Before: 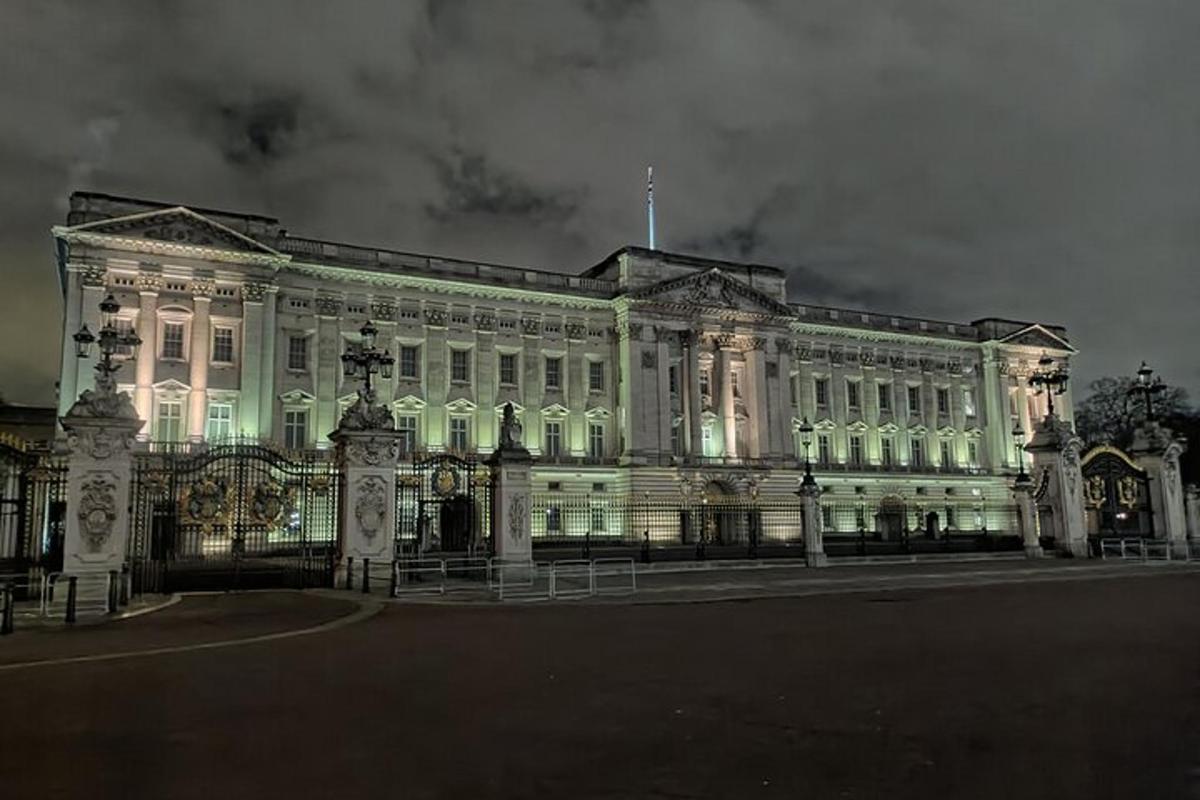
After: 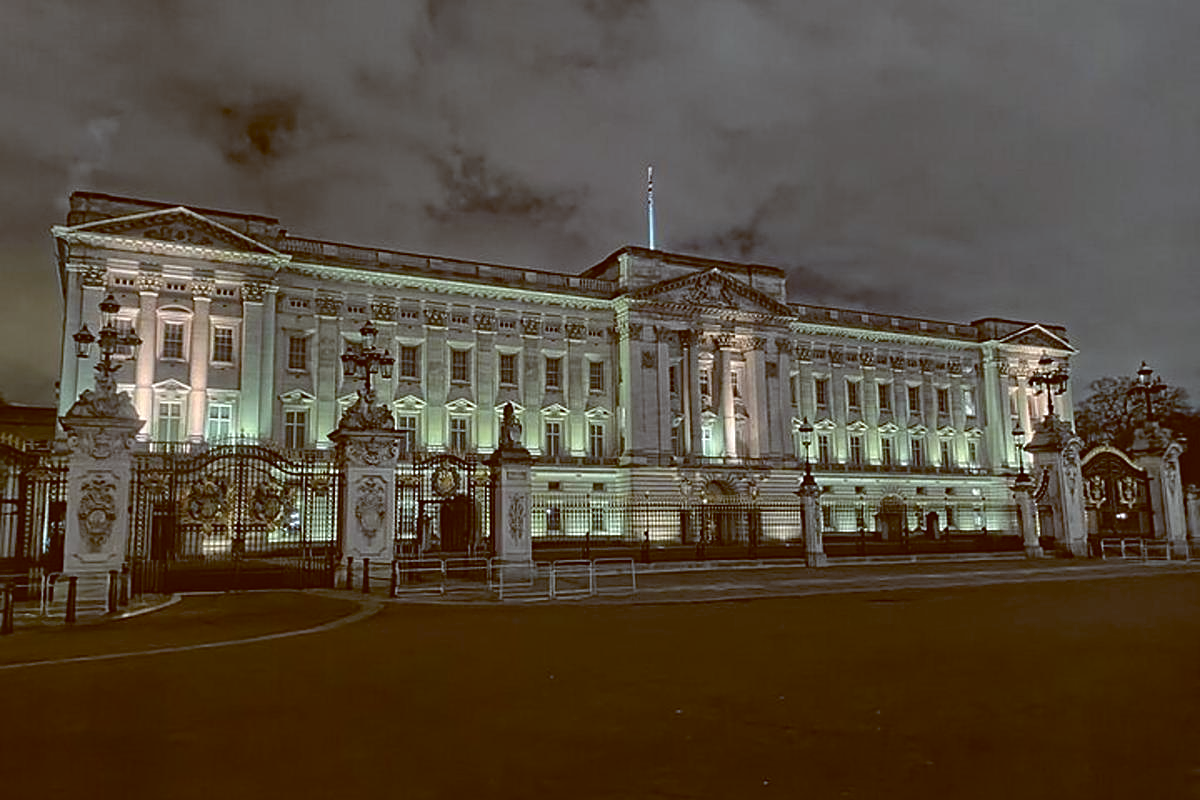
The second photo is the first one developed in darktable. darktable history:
color balance: lift [1, 1.015, 1.004, 0.985], gamma [1, 0.958, 0.971, 1.042], gain [1, 0.956, 0.977, 1.044]
sharpen: on, module defaults
exposure: black level correction -0.008, exposure 0.067 EV, compensate highlight preservation false
